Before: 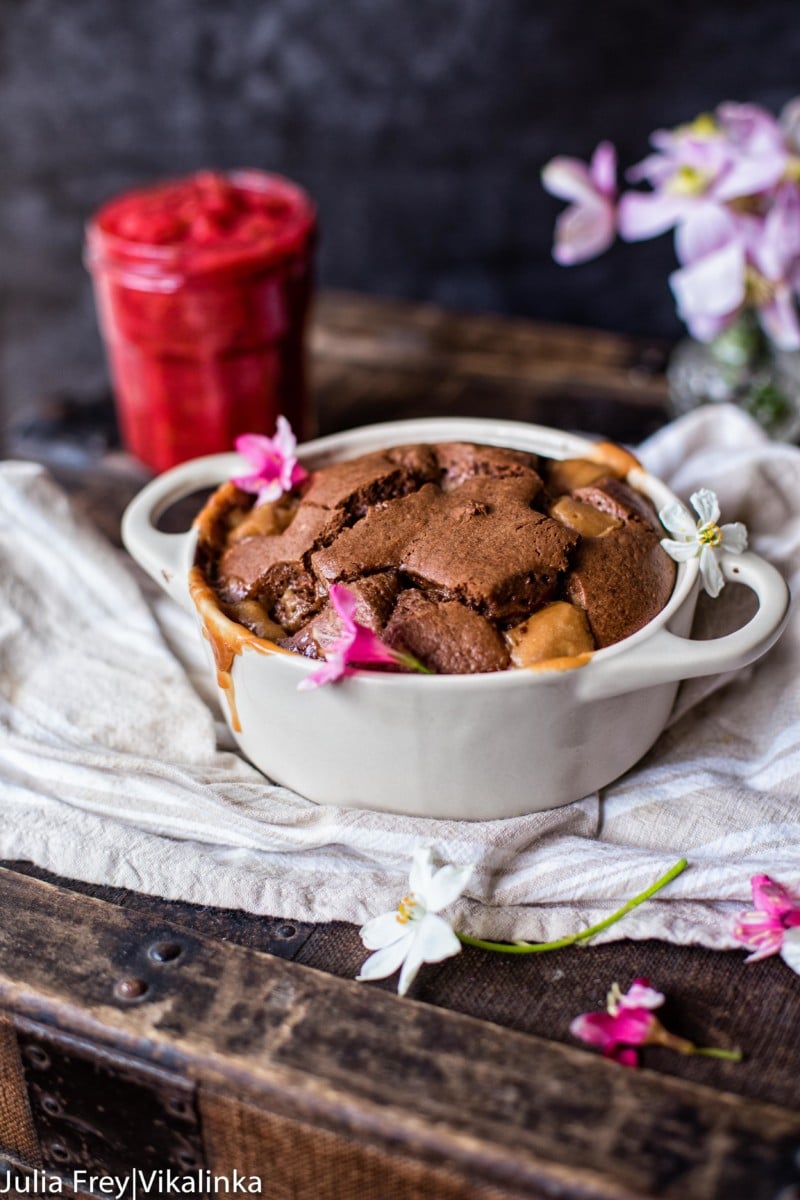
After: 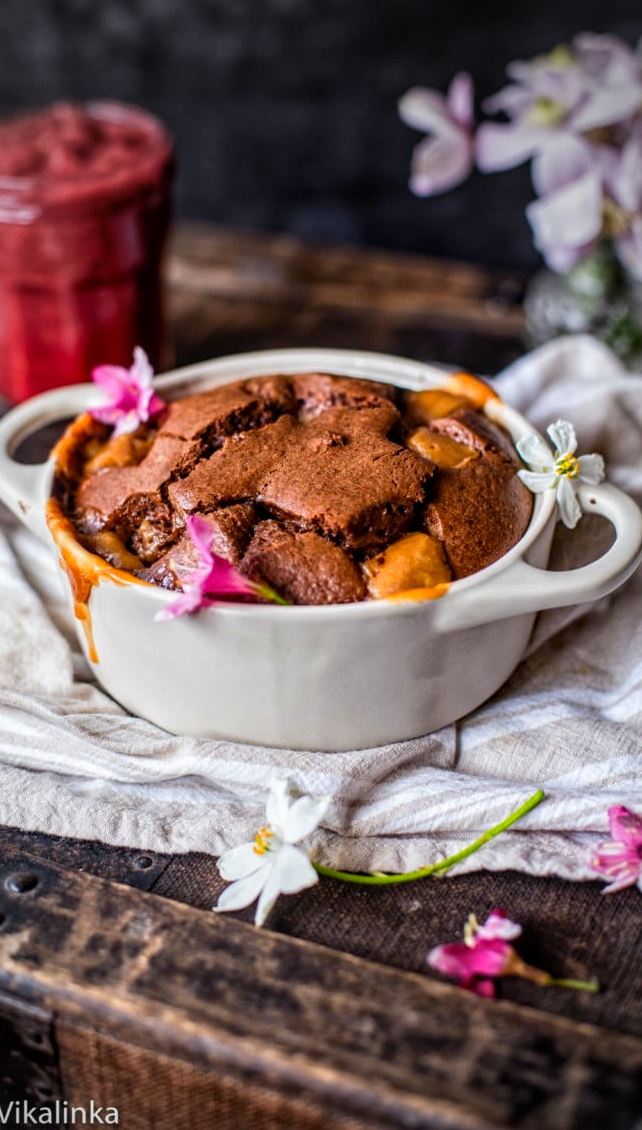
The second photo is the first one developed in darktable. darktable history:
crop and rotate: left 17.959%, top 5.771%, right 1.742%
color zones: curves: ch0 [(0.224, 0.526) (0.75, 0.5)]; ch1 [(0.055, 0.526) (0.224, 0.761) (0.377, 0.526) (0.75, 0.5)]
local contrast: on, module defaults
vignetting: fall-off start 64.63%, center (-0.034, 0.148), width/height ratio 0.881
